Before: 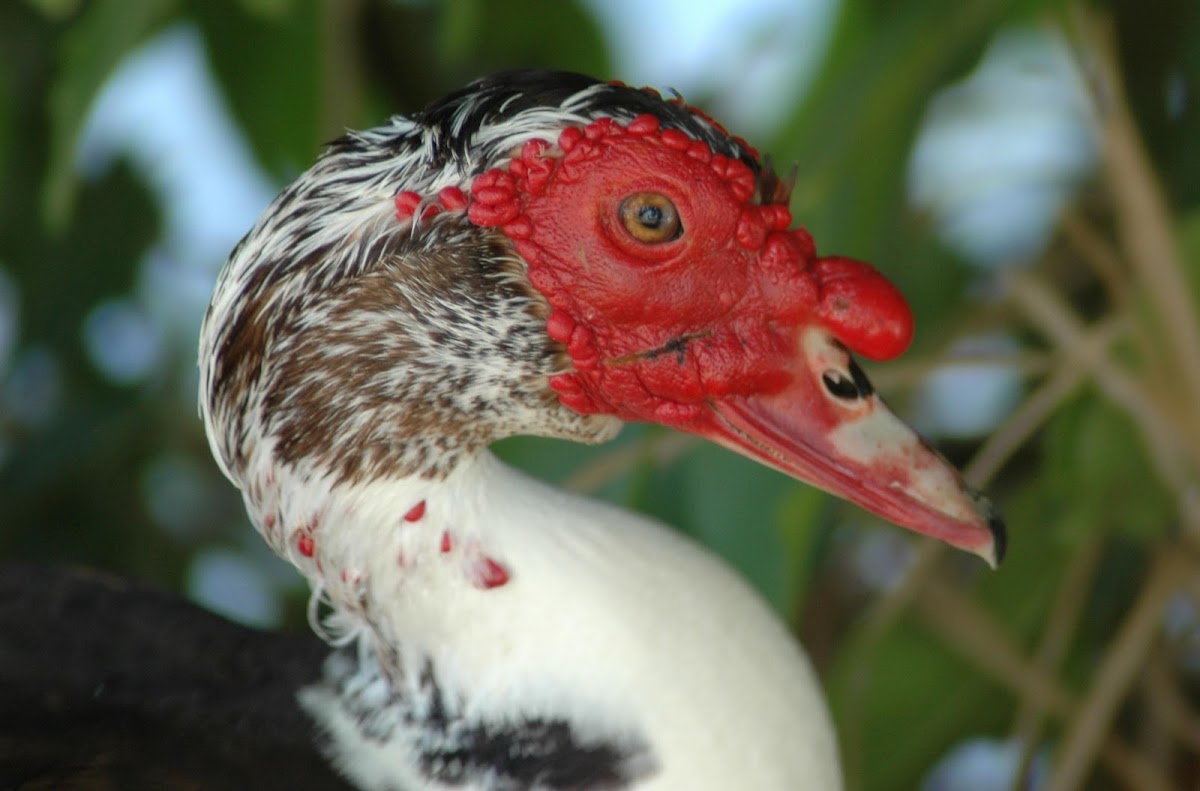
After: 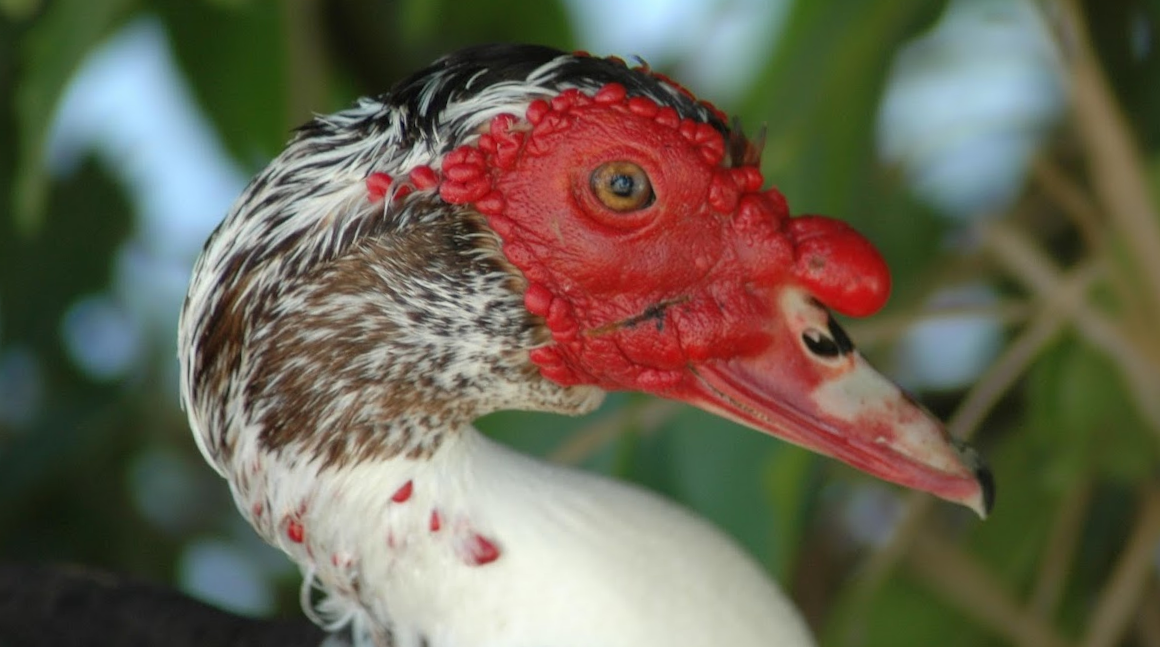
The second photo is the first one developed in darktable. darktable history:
rotate and perspective: rotation -3°, crop left 0.031, crop right 0.968, crop top 0.07, crop bottom 0.93
crop and rotate: top 0%, bottom 11.49%
